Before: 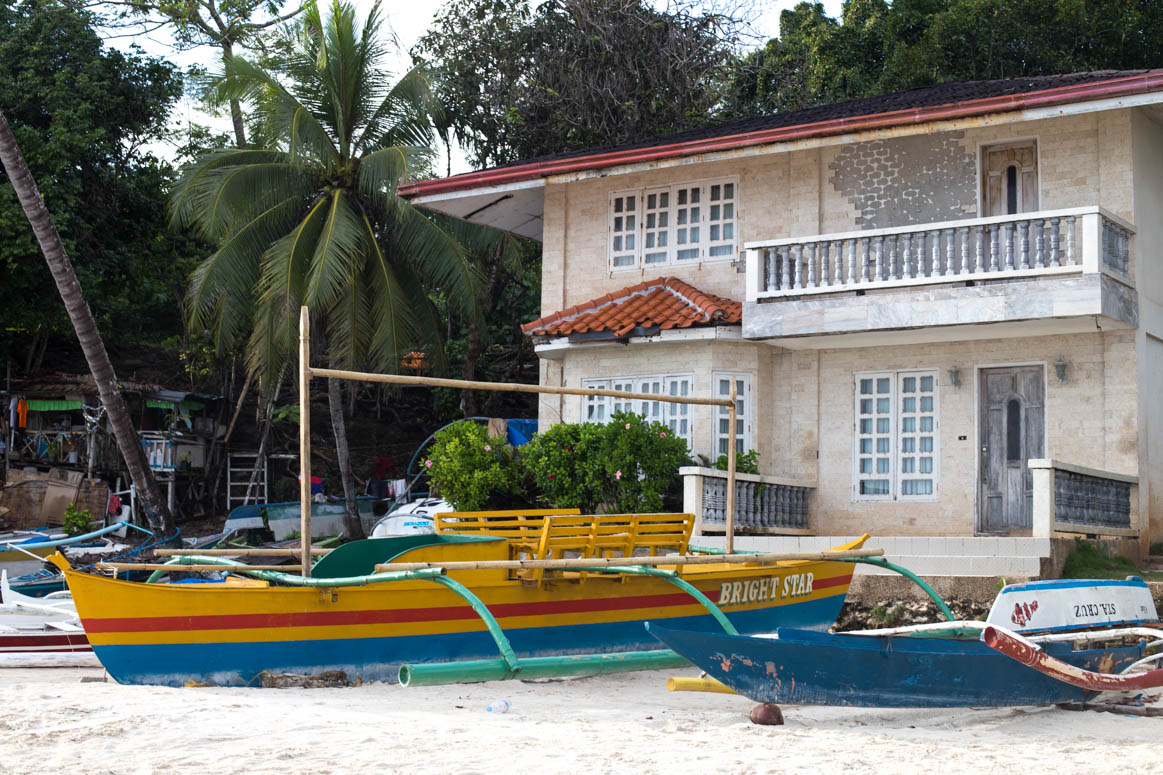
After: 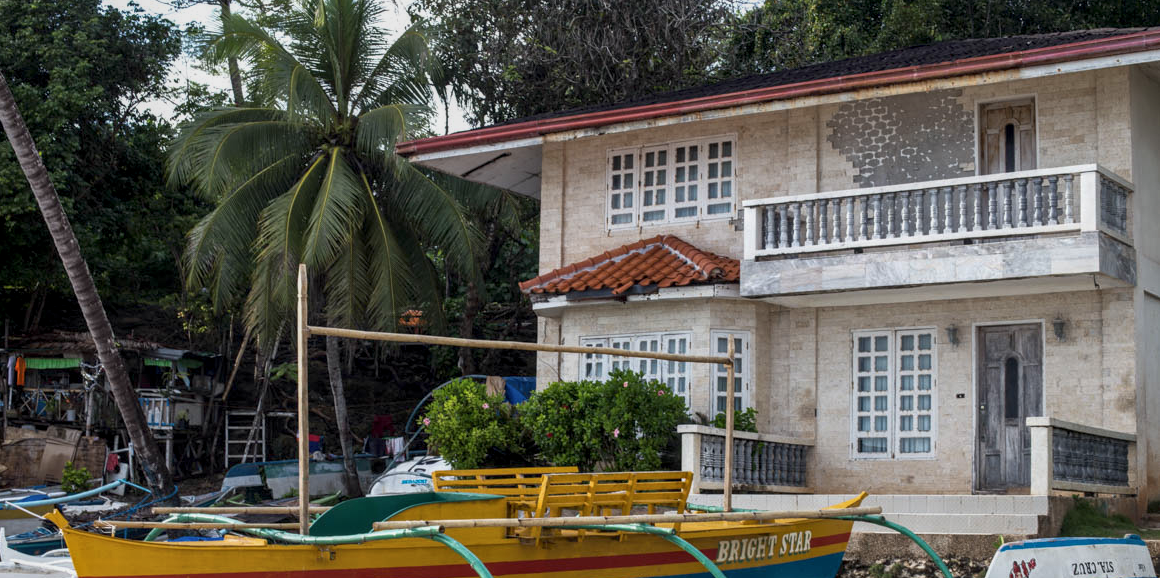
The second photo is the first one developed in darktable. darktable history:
tone curve: curves: ch0 [(0, 0) (0.003, 0.002) (0.011, 0.009) (0.025, 0.022) (0.044, 0.041) (0.069, 0.059) (0.1, 0.082) (0.136, 0.106) (0.177, 0.138) (0.224, 0.179) (0.277, 0.226) (0.335, 0.28) (0.399, 0.342) (0.468, 0.413) (0.543, 0.493) (0.623, 0.591) (0.709, 0.699) (0.801, 0.804) (0.898, 0.899) (1, 1)], color space Lab, linked channels, preserve colors none
exposure: black level correction 0.001, exposure 0.016 EV, compensate exposure bias true, compensate highlight preservation false
tone equalizer: -8 EV 0.216 EV, -7 EV 0.382 EV, -6 EV 0.402 EV, -5 EV 0.281 EV, -3 EV -0.263 EV, -2 EV -0.394 EV, -1 EV -0.419 EV, +0 EV -0.28 EV, edges refinement/feathering 500, mask exposure compensation -1.57 EV, preserve details guided filter
crop: left 0.256%, top 5.519%, bottom 19.835%
local contrast: detail 130%
